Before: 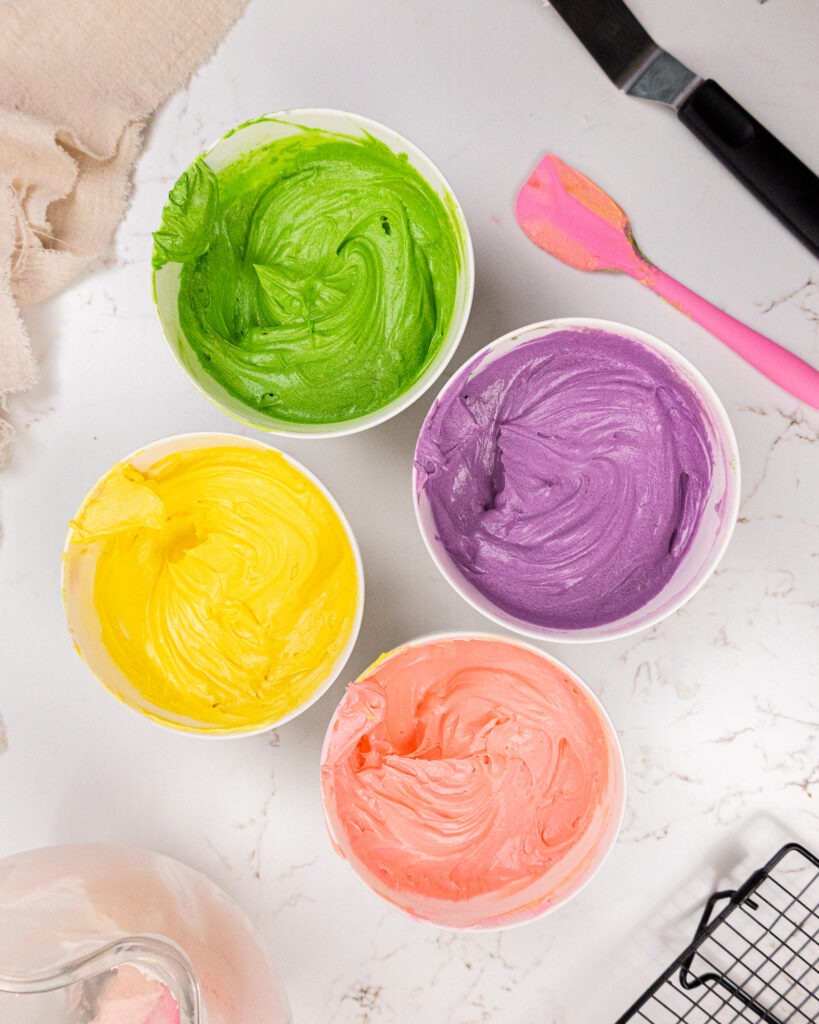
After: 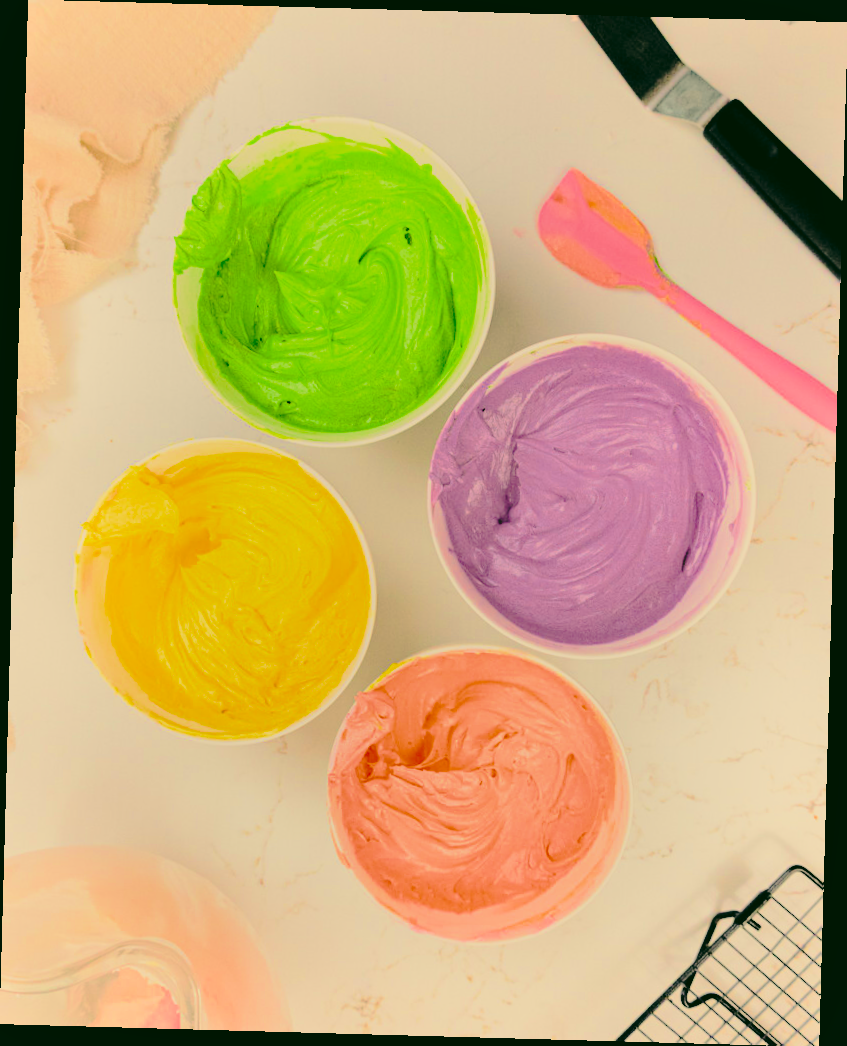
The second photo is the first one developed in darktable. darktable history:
shadows and highlights: white point adjustment 0.866, soften with gaussian
color correction: highlights a* 4.76, highlights b* 23.95, shadows a* -16.36, shadows b* 3.92
filmic rgb: black relative exposure -7.98 EV, white relative exposure 8 EV, target black luminance 0%, hardness 2.41, latitude 76.02%, contrast 0.572, shadows ↔ highlights balance 0.013%, color science v6 (2022)
tone equalizer: -7 EV 0.162 EV, -6 EV 0.613 EV, -5 EV 1.18 EV, -4 EV 1.35 EV, -3 EV 1.13 EV, -2 EV 0.6 EV, -1 EV 0.16 EV, edges refinement/feathering 500, mask exposure compensation -1.57 EV, preserve details no
crop and rotate: angle -1.6°
contrast brightness saturation: contrast 0.149, brightness 0.044
tone curve: curves: ch0 [(0, 0.039) (0.194, 0.159) (0.469, 0.544) (0.693, 0.77) (0.751, 0.871) (1, 1)]; ch1 [(0, 0) (0.508, 0.506) (0.547, 0.563) (0.592, 0.631) (0.715, 0.706) (1, 1)]; ch2 [(0, 0) (0.243, 0.175) (0.362, 0.301) (0.492, 0.515) (0.544, 0.557) (0.595, 0.612) (0.631, 0.641) (1, 1)], preserve colors none
